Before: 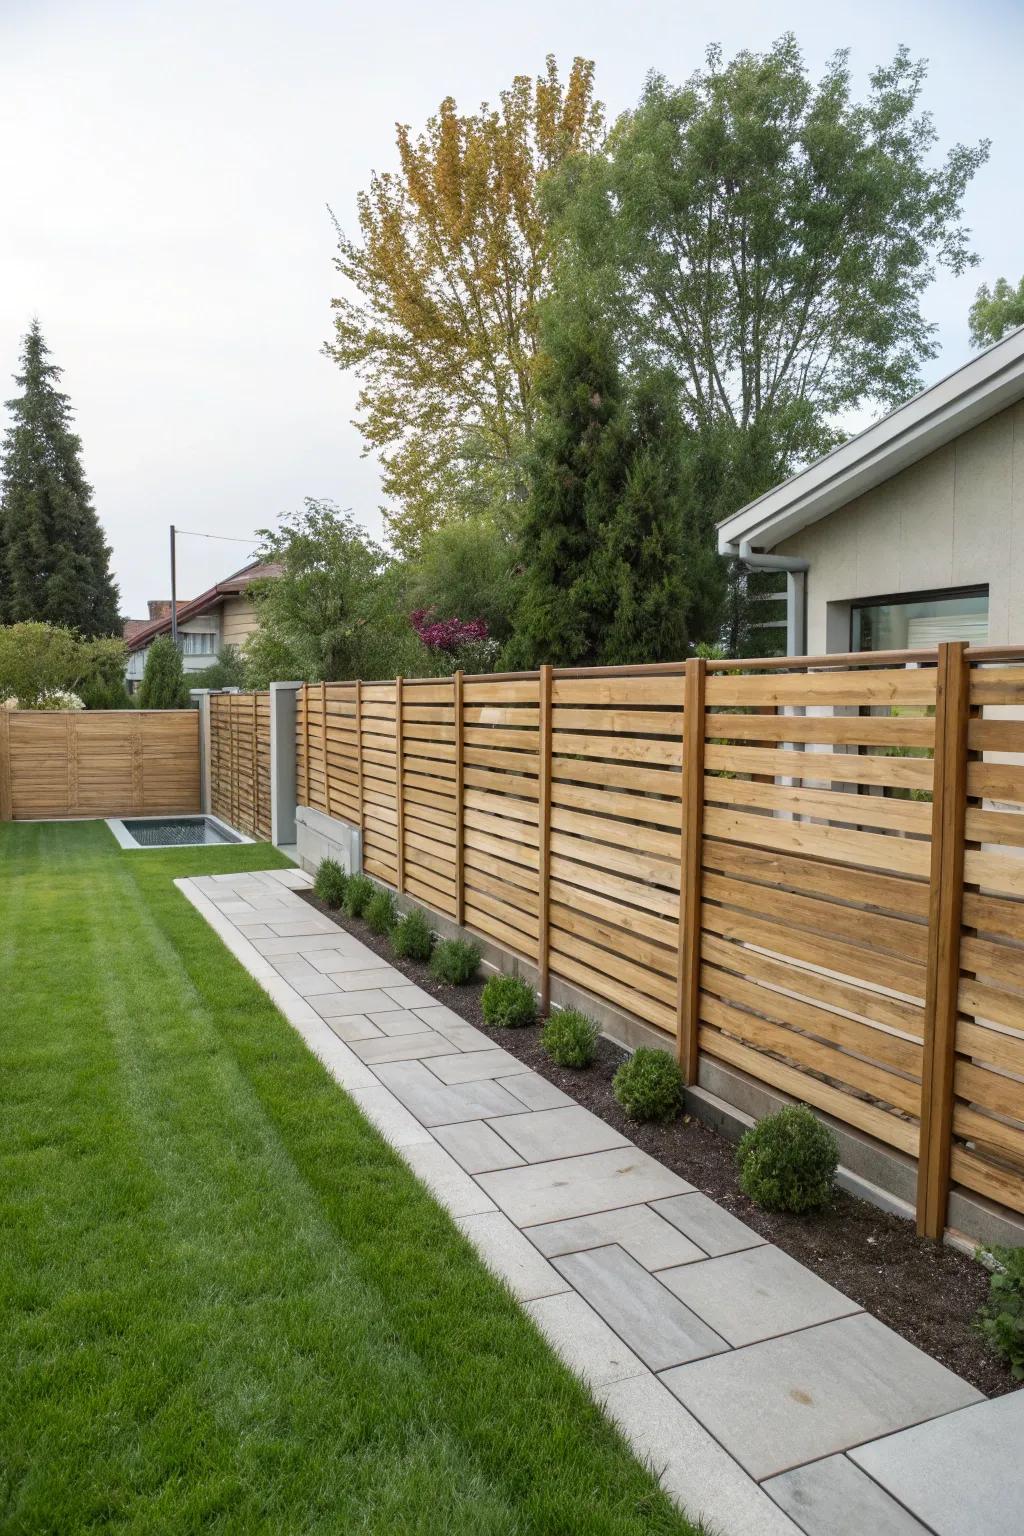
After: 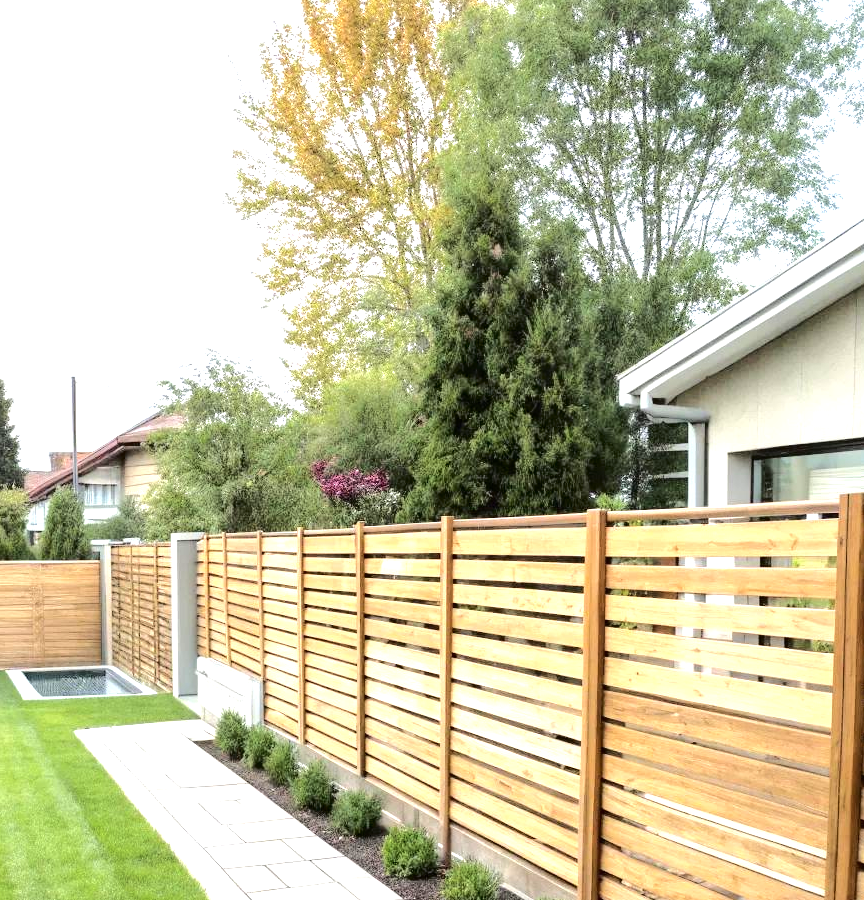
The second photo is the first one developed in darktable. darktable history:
tone equalizer: -8 EV -0.437 EV, -7 EV -0.361 EV, -6 EV -0.338 EV, -5 EV -0.244 EV, -3 EV 0.252 EV, -2 EV 0.319 EV, -1 EV 0.411 EV, +0 EV 0.398 EV, edges refinement/feathering 500, mask exposure compensation -1.57 EV, preserve details no
crop and rotate: left 9.685%, top 9.758%, right 5.925%, bottom 31.599%
exposure: exposure 1.001 EV, compensate exposure bias true, compensate highlight preservation false
tone curve: curves: ch0 [(0, 0) (0.003, 0.001) (0.011, 0.008) (0.025, 0.015) (0.044, 0.025) (0.069, 0.037) (0.1, 0.056) (0.136, 0.091) (0.177, 0.157) (0.224, 0.231) (0.277, 0.319) (0.335, 0.4) (0.399, 0.493) (0.468, 0.571) (0.543, 0.645) (0.623, 0.706) (0.709, 0.77) (0.801, 0.838) (0.898, 0.918) (1, 1)], color space Lab, independent channels, preserve colors none
